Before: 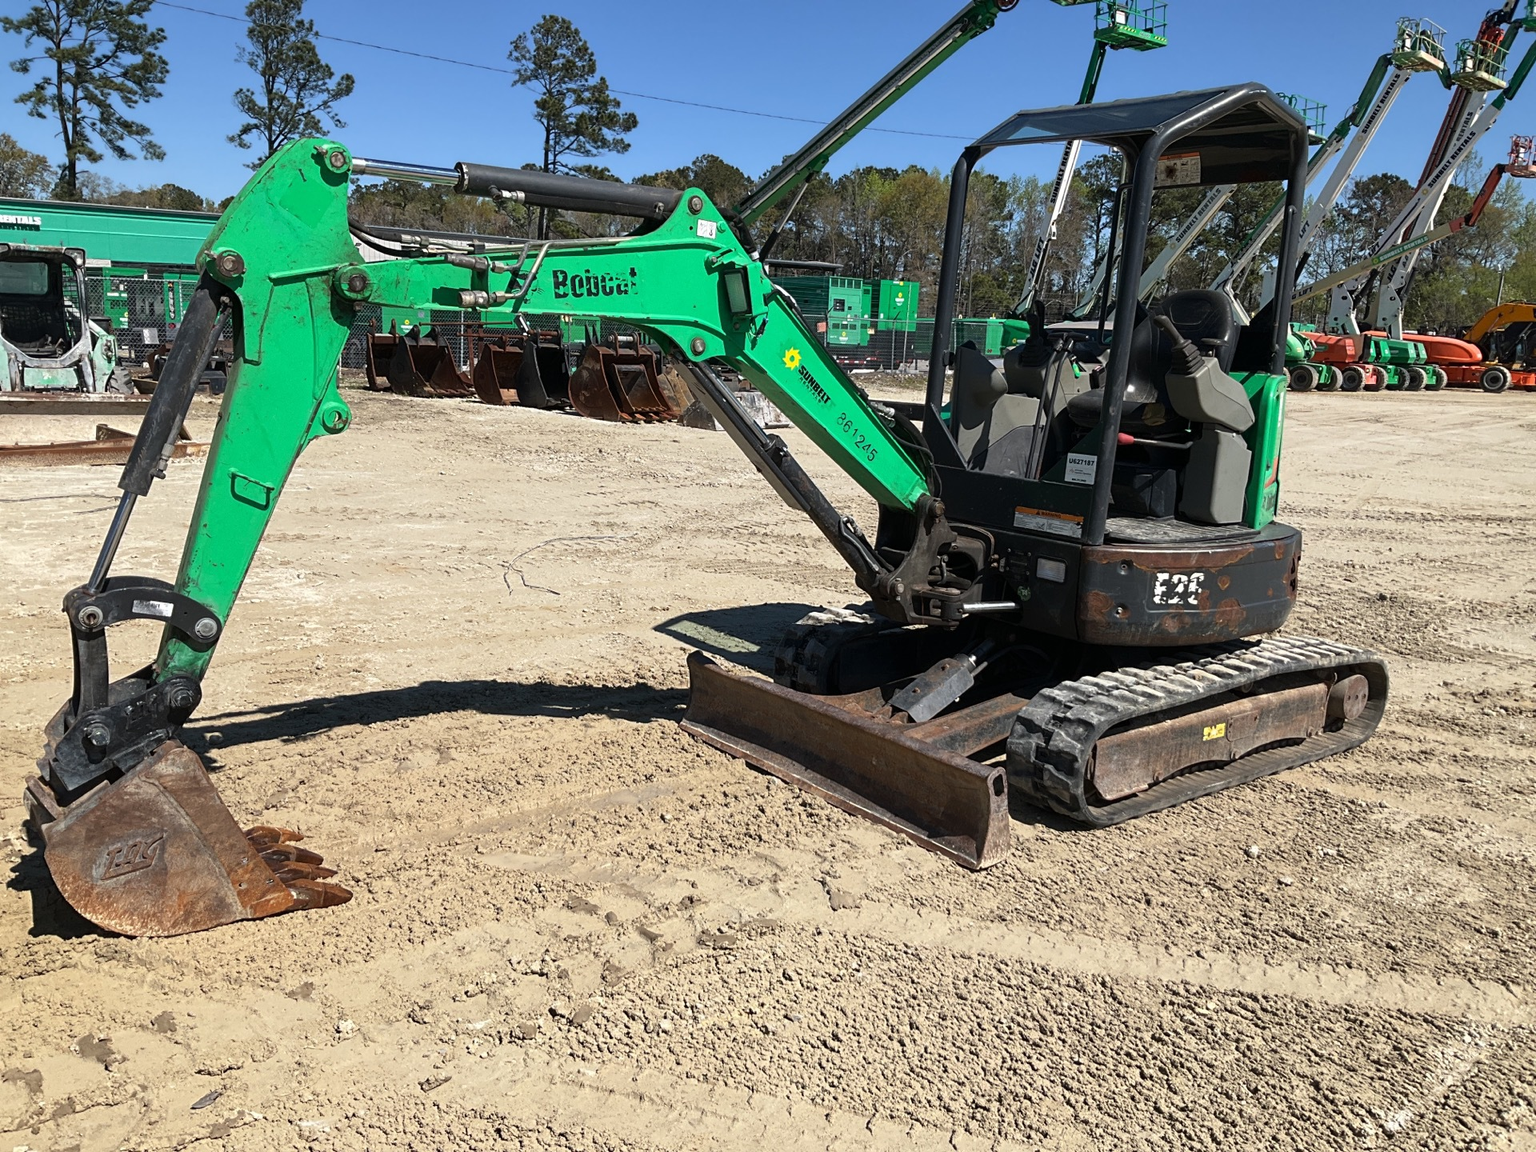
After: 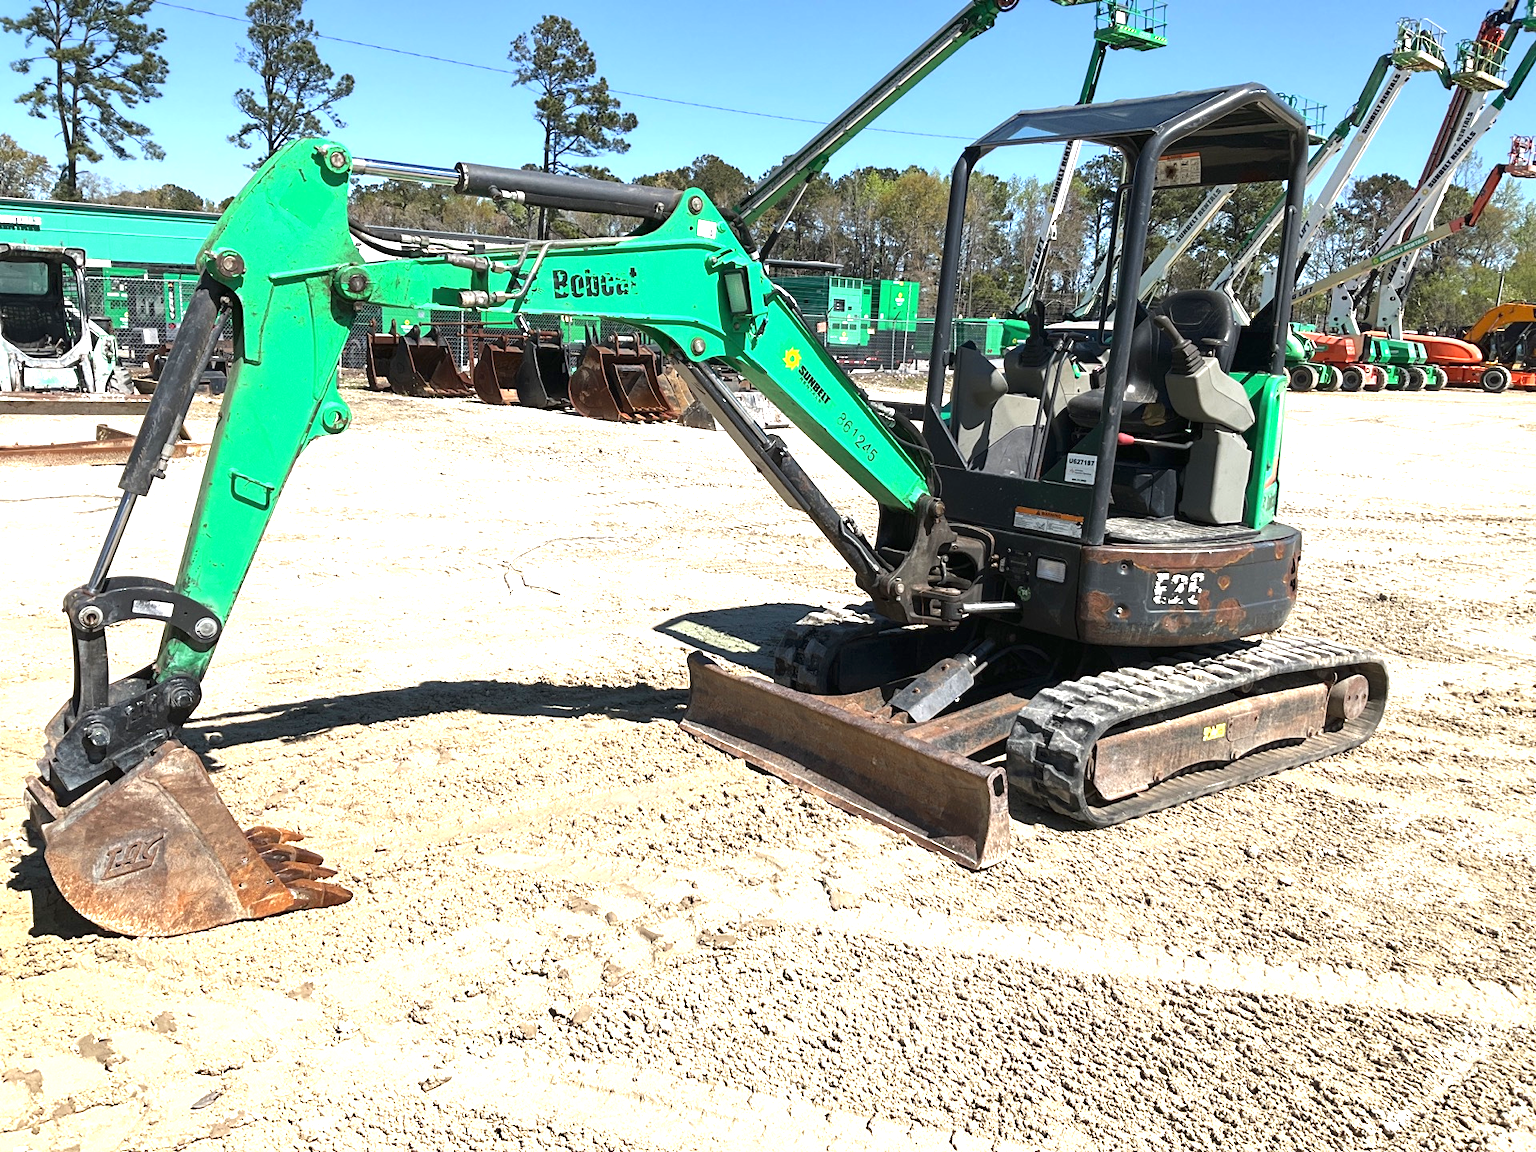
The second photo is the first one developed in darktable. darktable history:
exposure: black level correction 0, exposure 1.197 EV, compensate highlight preservation false
